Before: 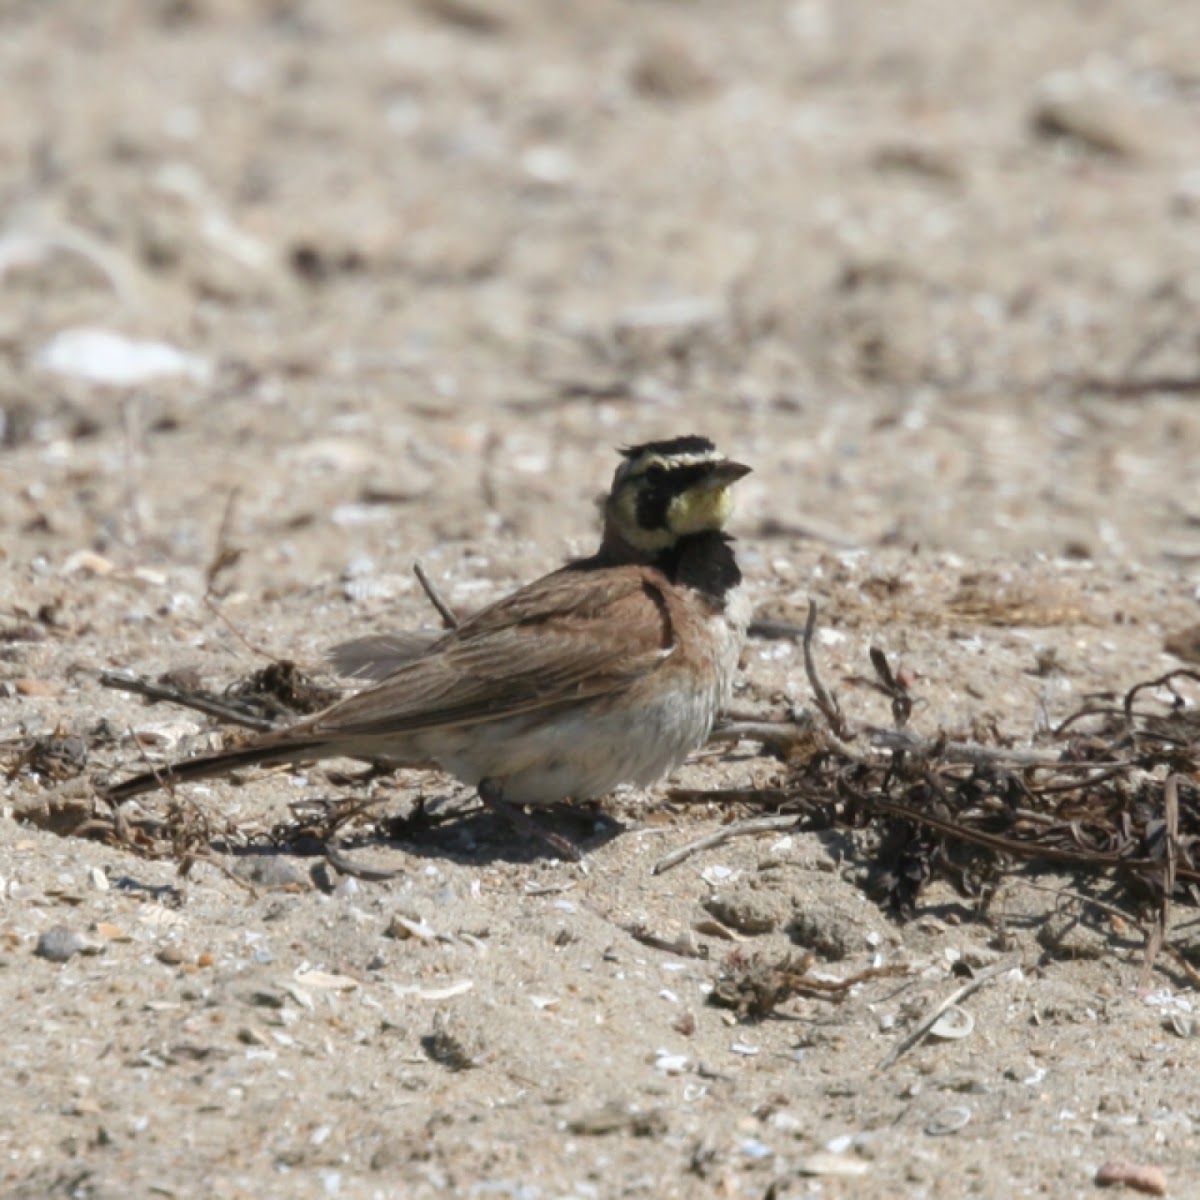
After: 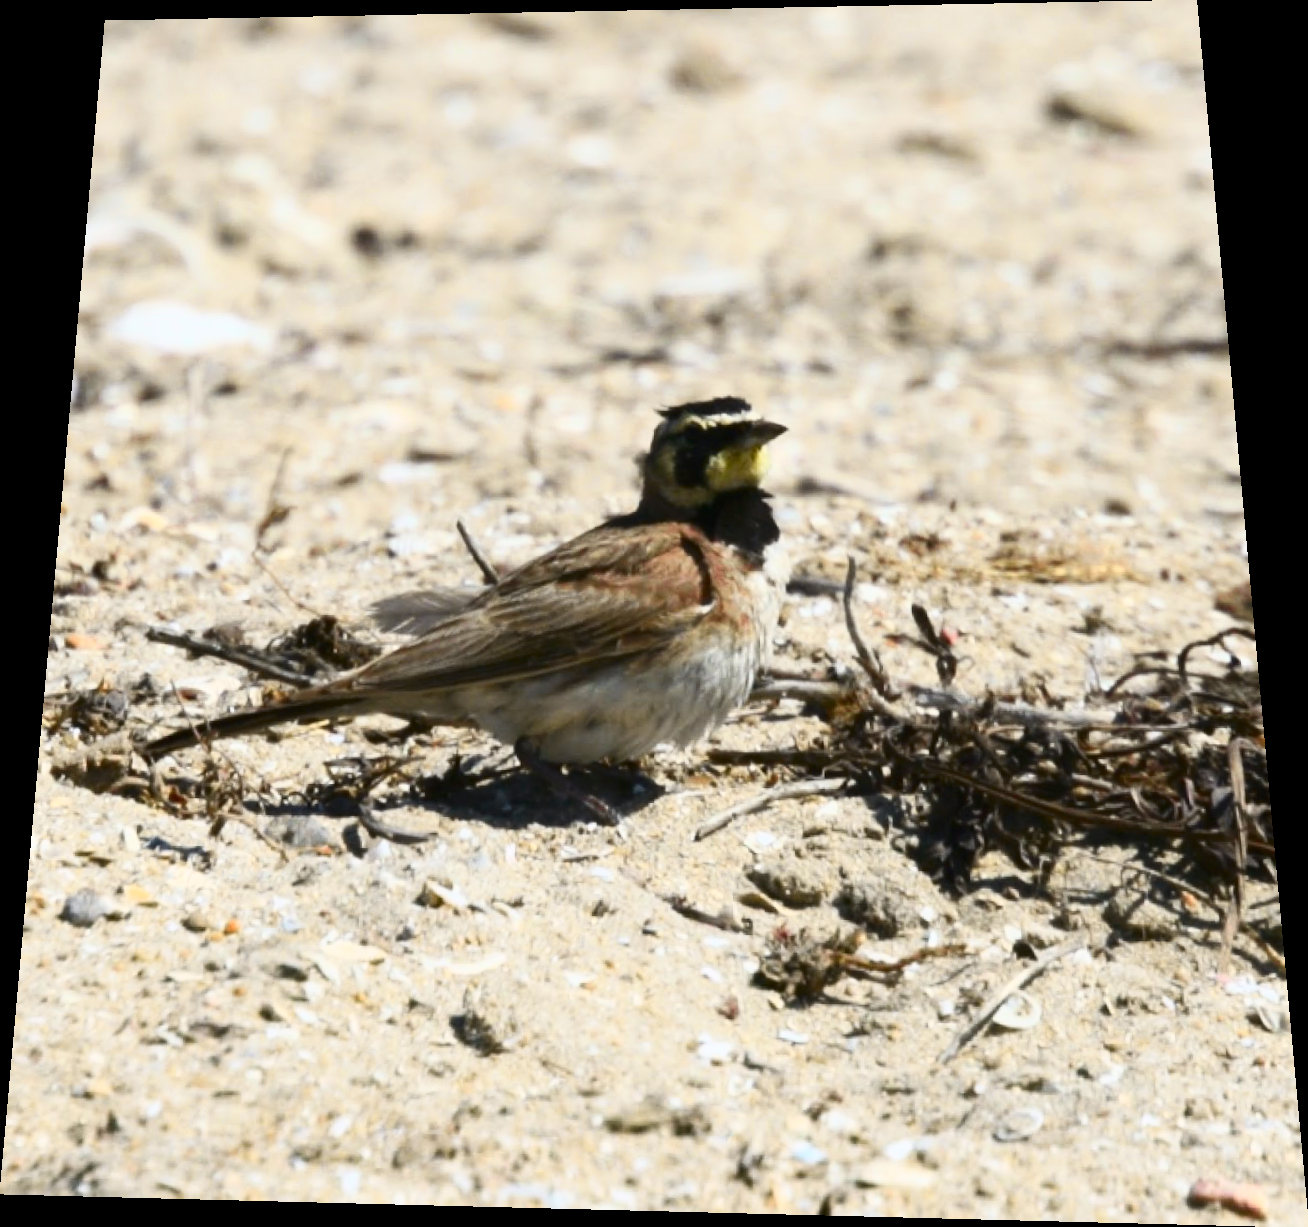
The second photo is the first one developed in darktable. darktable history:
rotate and perspective: rotation 0.128°, lens shift (vertical) -0.181, lens shift (horizontal) -0.044, shear 0.001, automatic cropping off
tone curve: curves: ch0 [(0, 0) (0.187, 0.12) (0.384, 0.363) (0.577, 0.681) (0.735, 0.881) (0.864, 0.959) (1, 0.987)]; ch1 [(0, 0) (0.402, 0.36) (0.476, 0.466) (0.501, 0.501) (0.518, 0.514) (0.564, 0.614) (0.614, 0.664) (0.741, 0.829) (1, 1)]; ch2 [(0, 0) (0.429, 0.387) (0.483, 0.481) (0.503, 0.501) (0.522, 0.531) (0.564, 0.605) (0.615, 0.697) (0.702, 0.774) (1, 0.895)], color space Lab, independent channels
